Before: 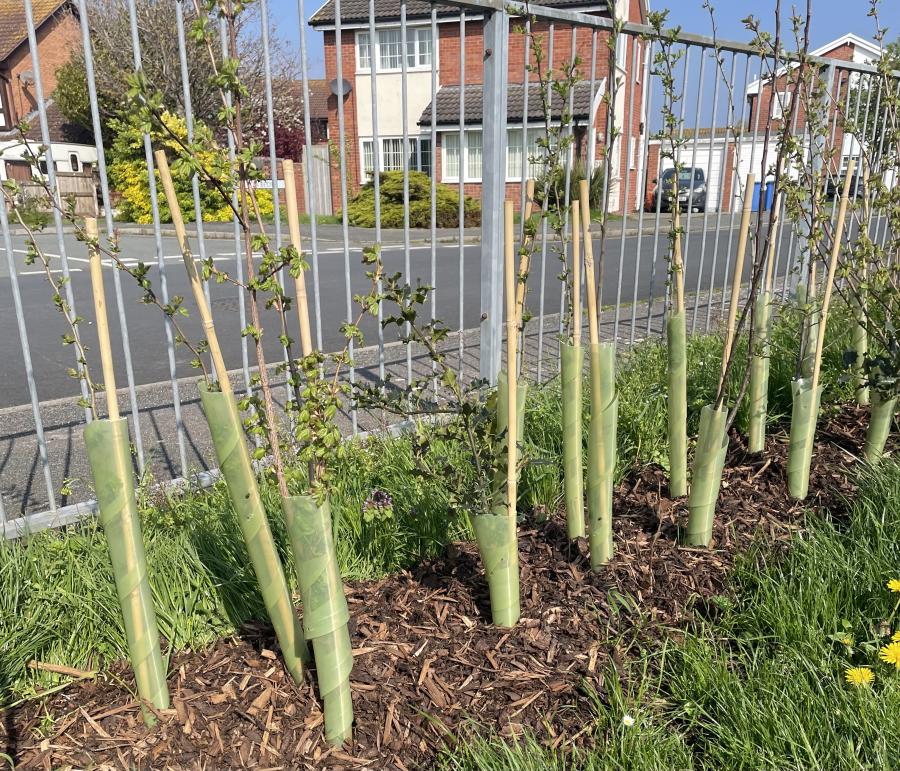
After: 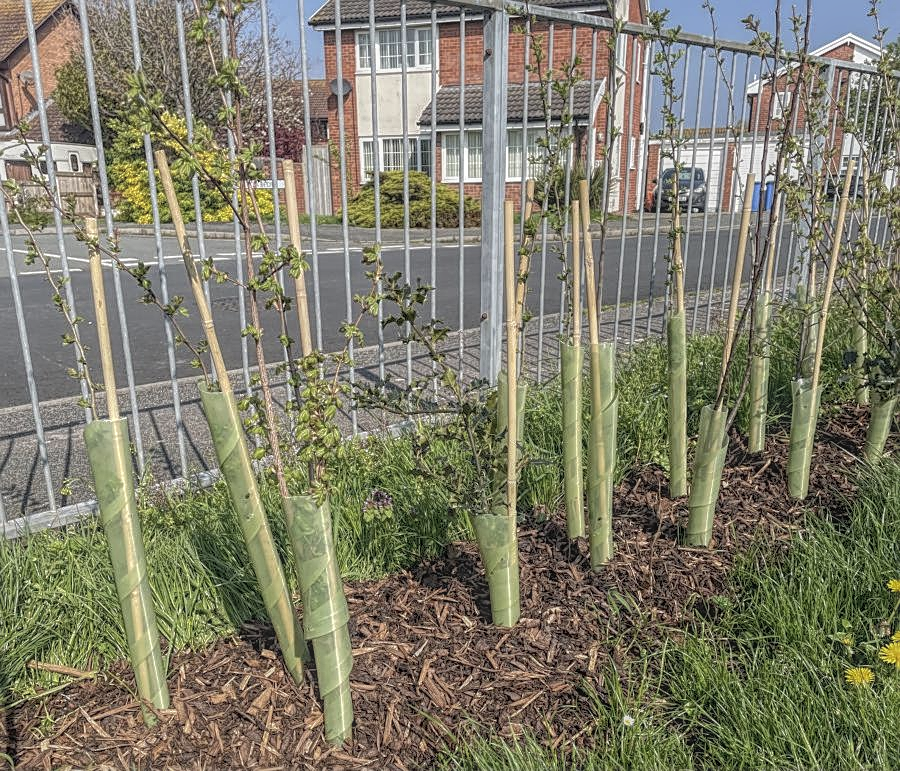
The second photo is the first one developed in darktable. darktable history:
color correction: highlights b* 0.026, saturation 0.795
local contrast: highlights 20%, shadows 30%, detail 201%, midtone range 0.2
shadows and highlights: shadows 20.97, highlights -35.46, soften with gaussian
sharpen: on, module defaults
